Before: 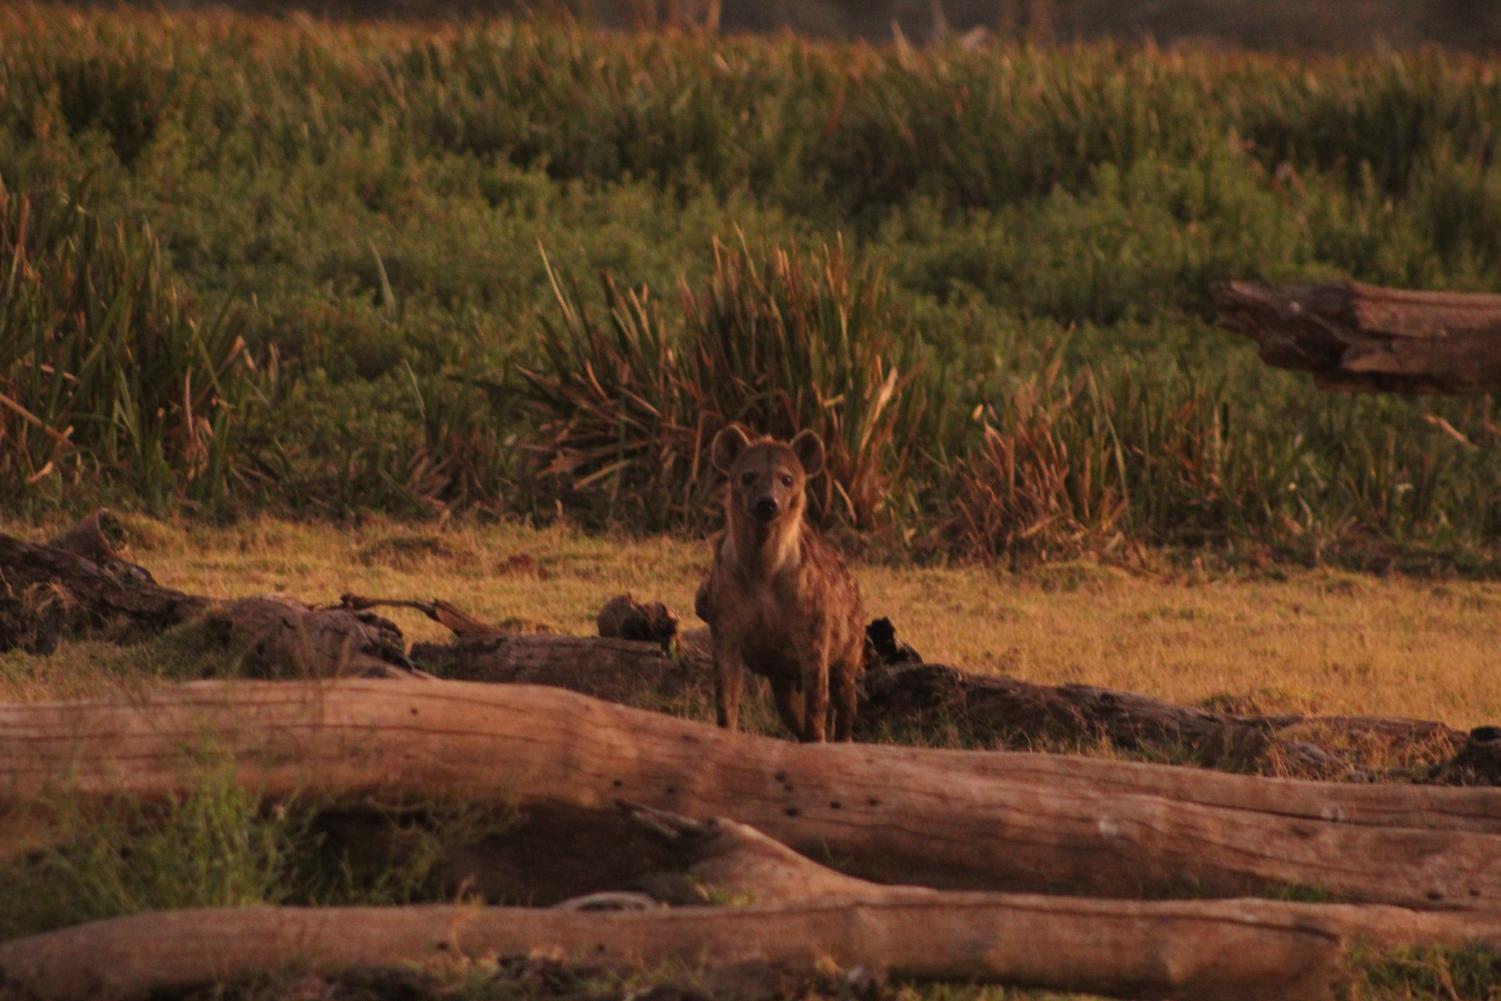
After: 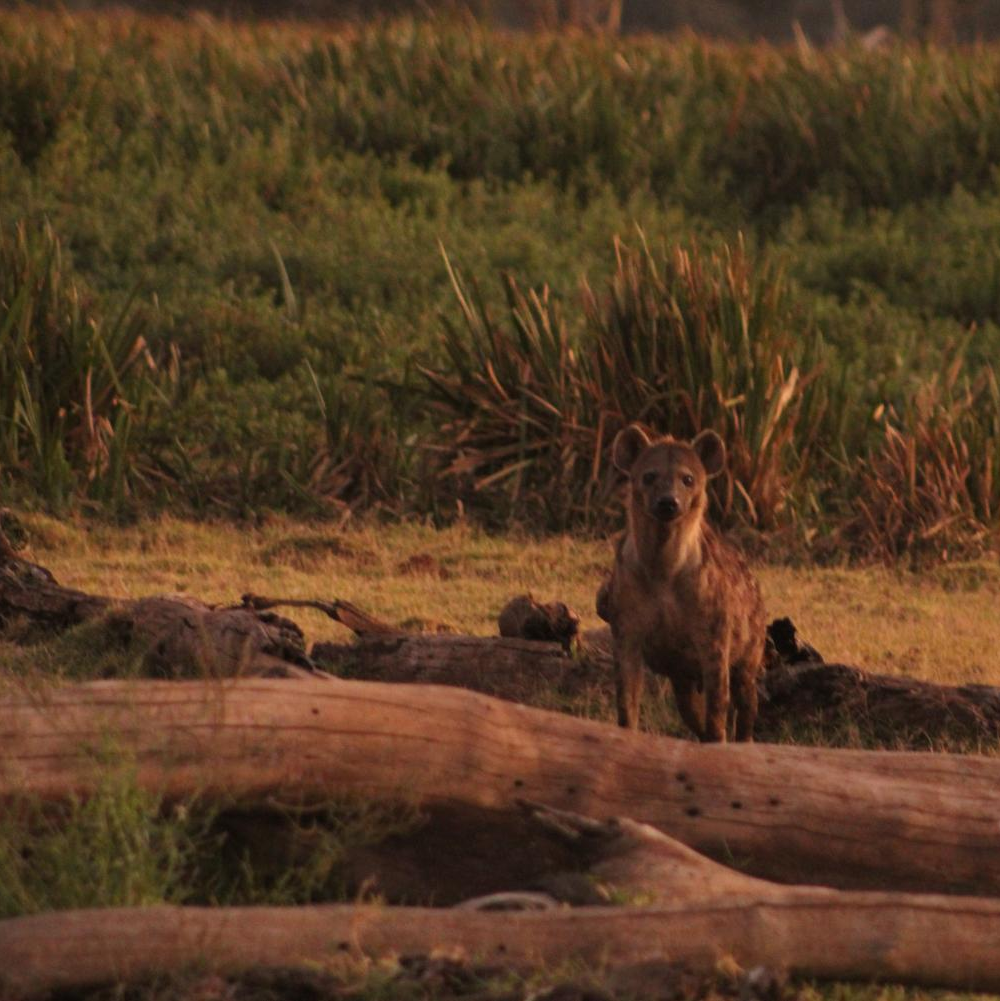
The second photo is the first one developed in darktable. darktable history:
crop and rotate: left 6.617%, right 26.717%
rgb levels: preserve colors max RGB
